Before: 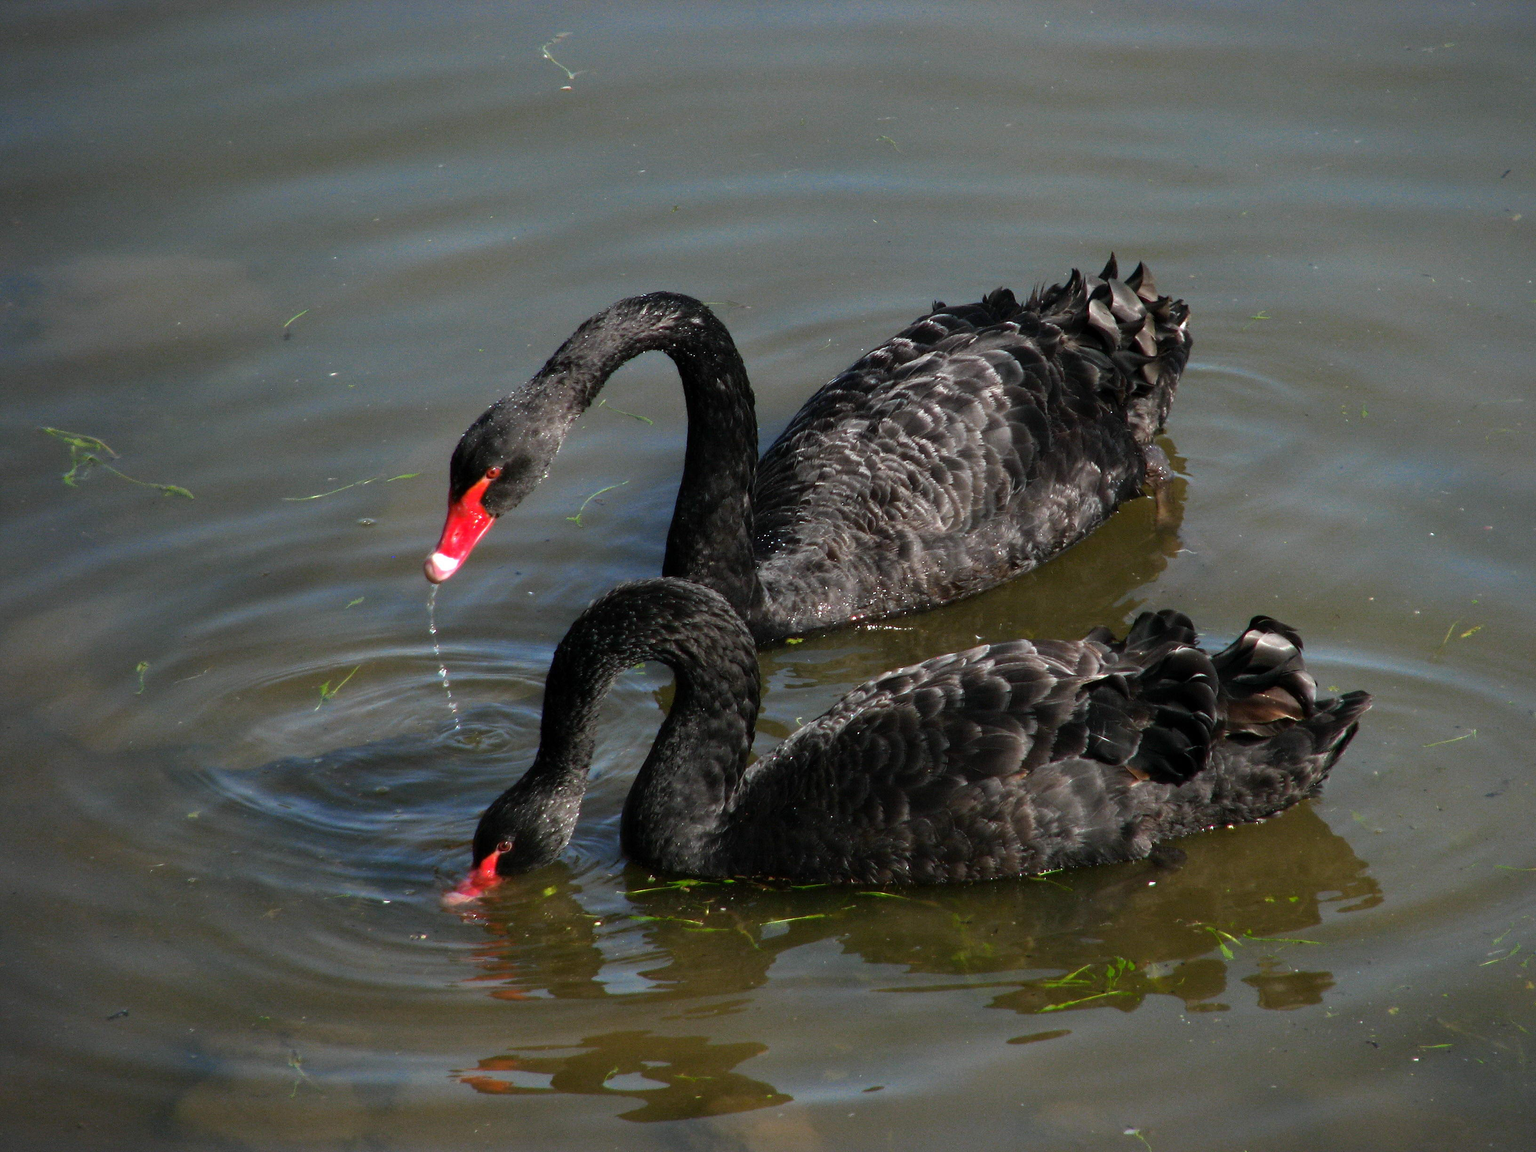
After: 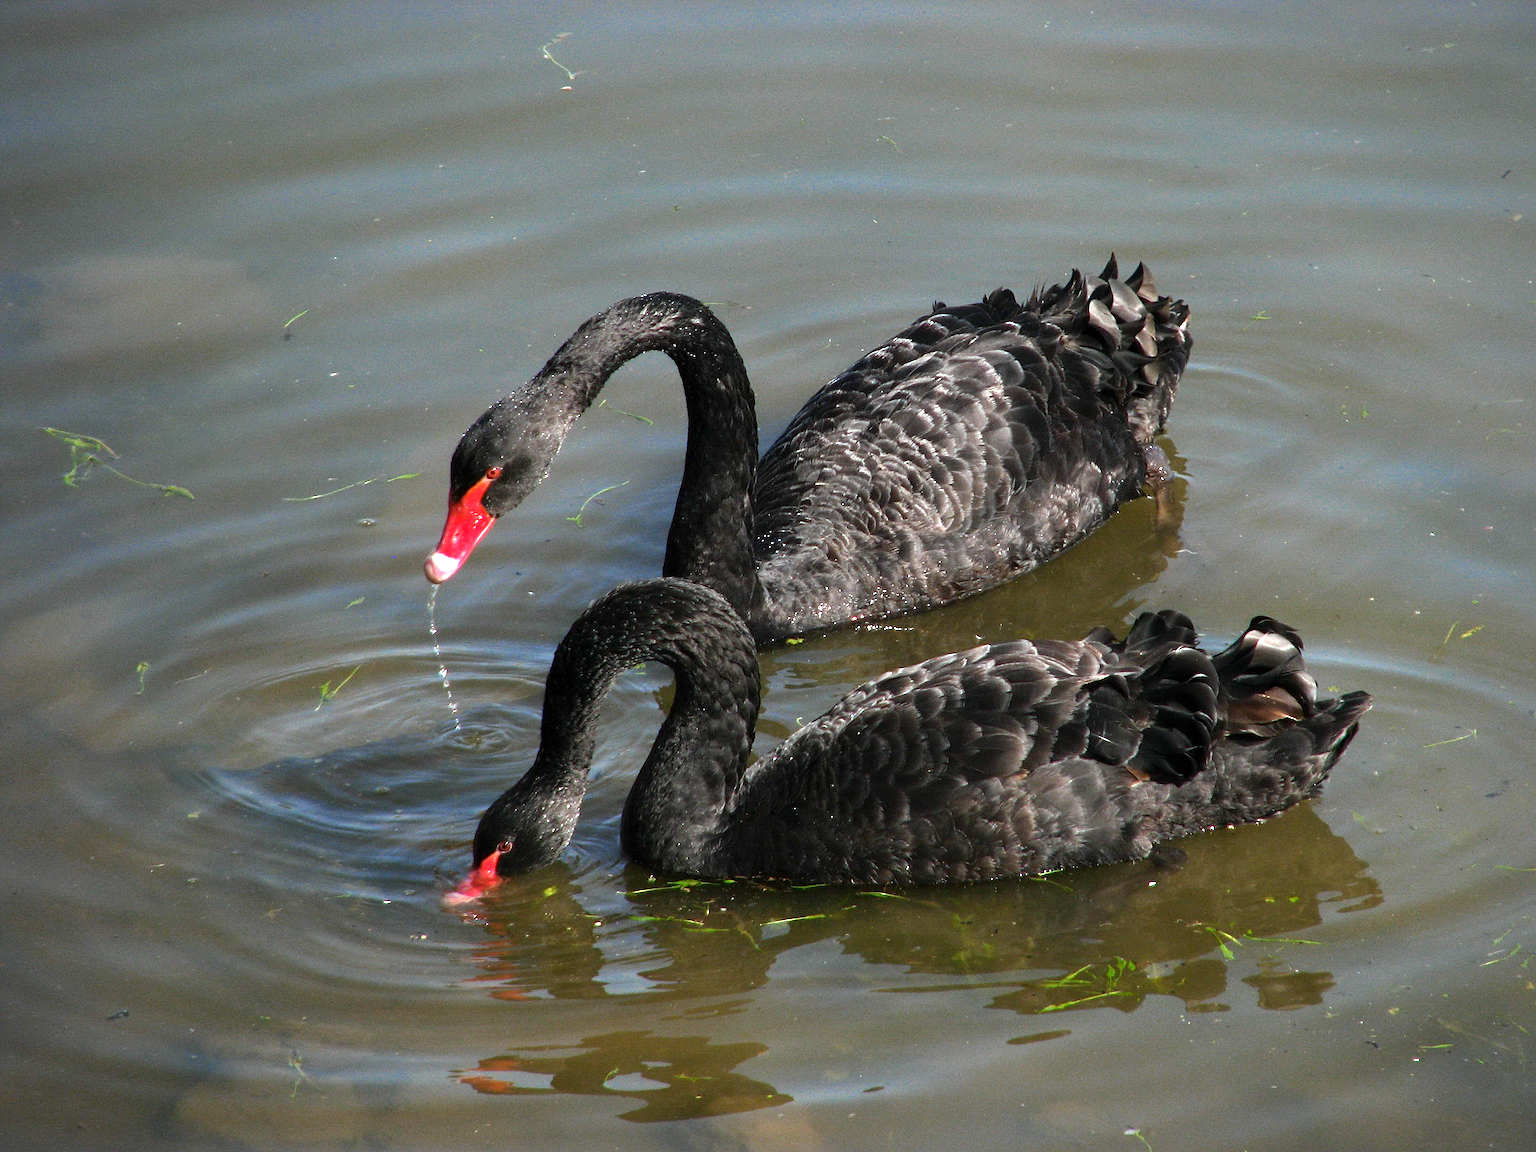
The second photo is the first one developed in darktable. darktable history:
exposure: black level correction 0, exposure 0.699 EV, compensate highlight preservation false
sharpen: radius 2.19, amount 0.38, threshold 0.129
